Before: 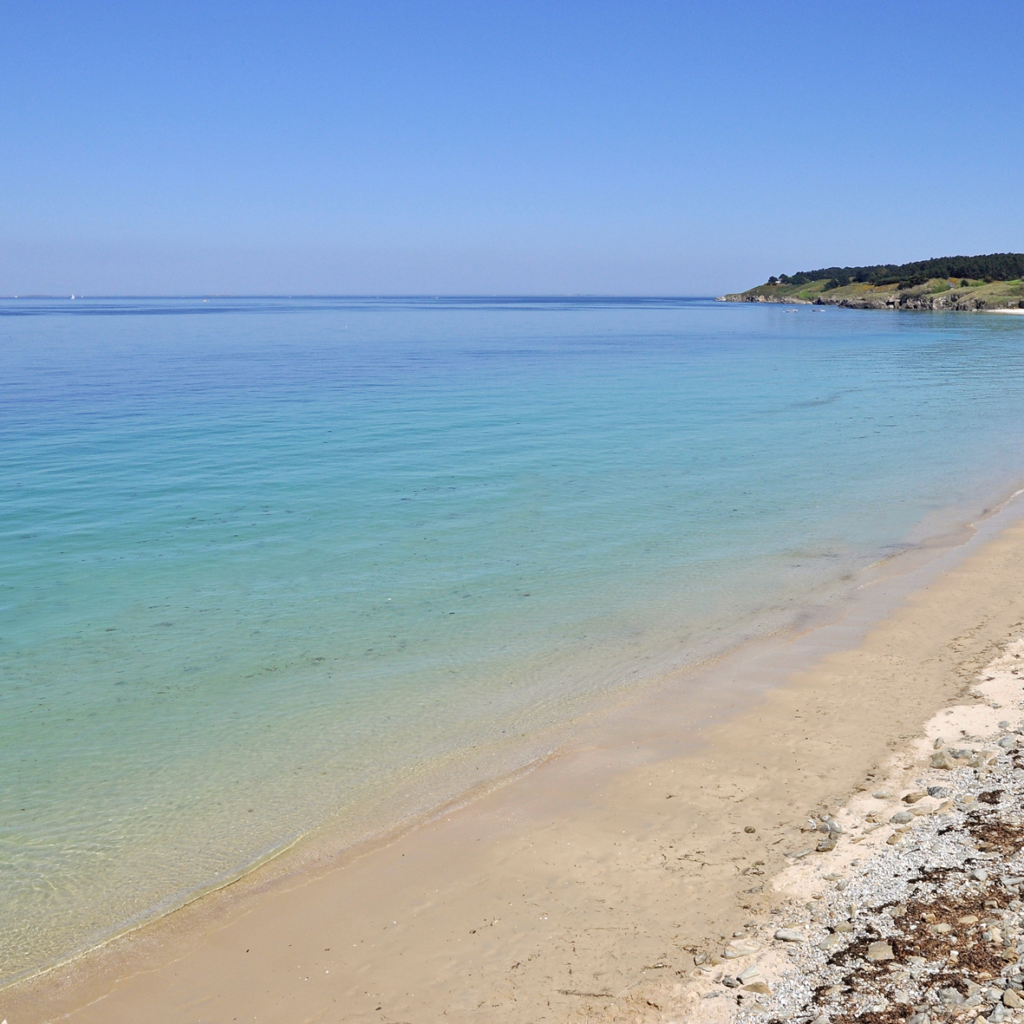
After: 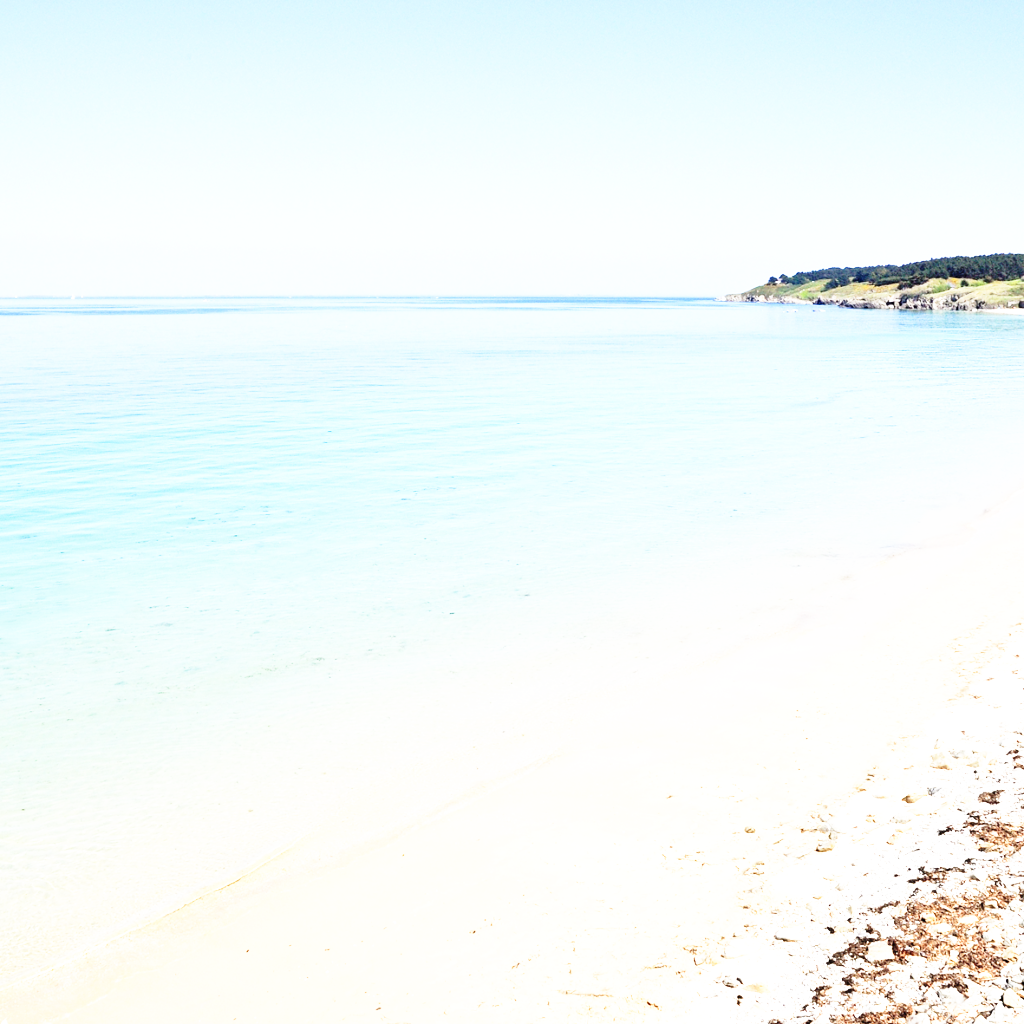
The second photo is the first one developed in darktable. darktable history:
exposure: black level correction 0.001, exposure 0.955 EV, compensate exposure bias true, compensate highlight preservation false
base curve: curves: ch0 [(0, 0) (0.026, 0.03) (0.109, 0.232) (0.351, 0.748) (0.669, 0.968) (1, 1)], preserve colors none
